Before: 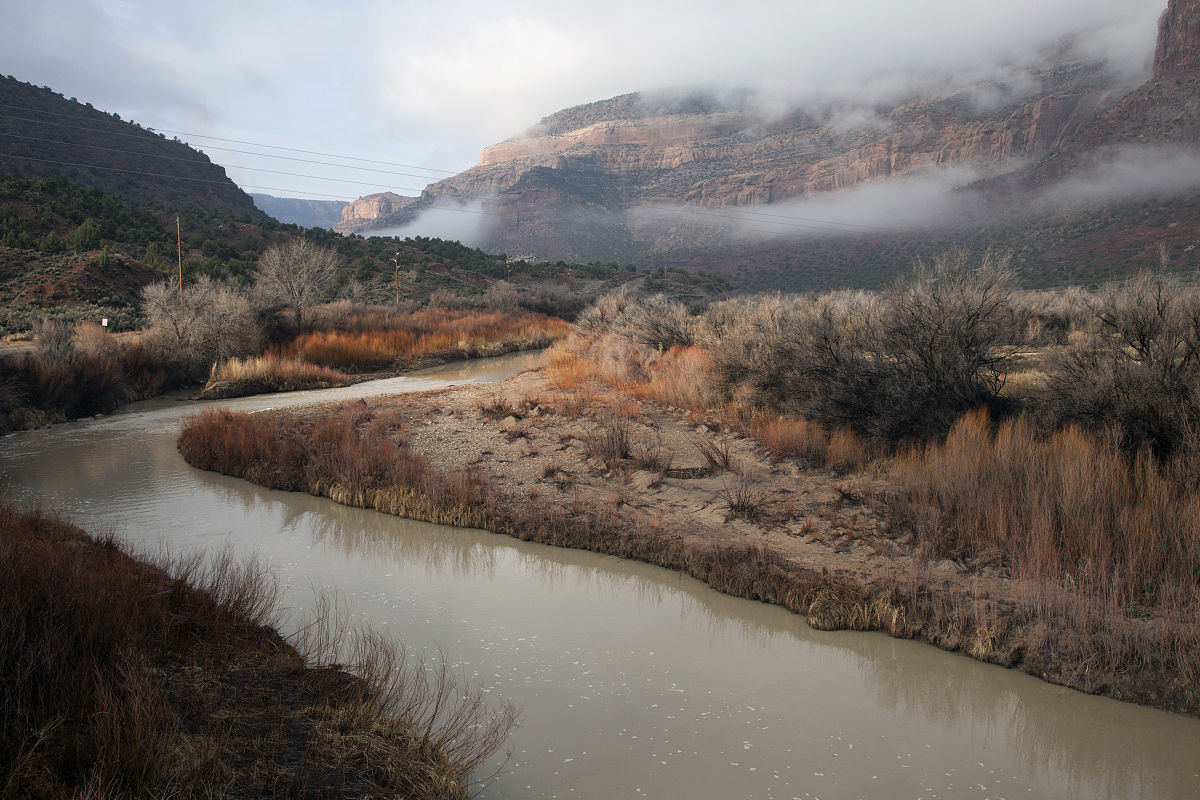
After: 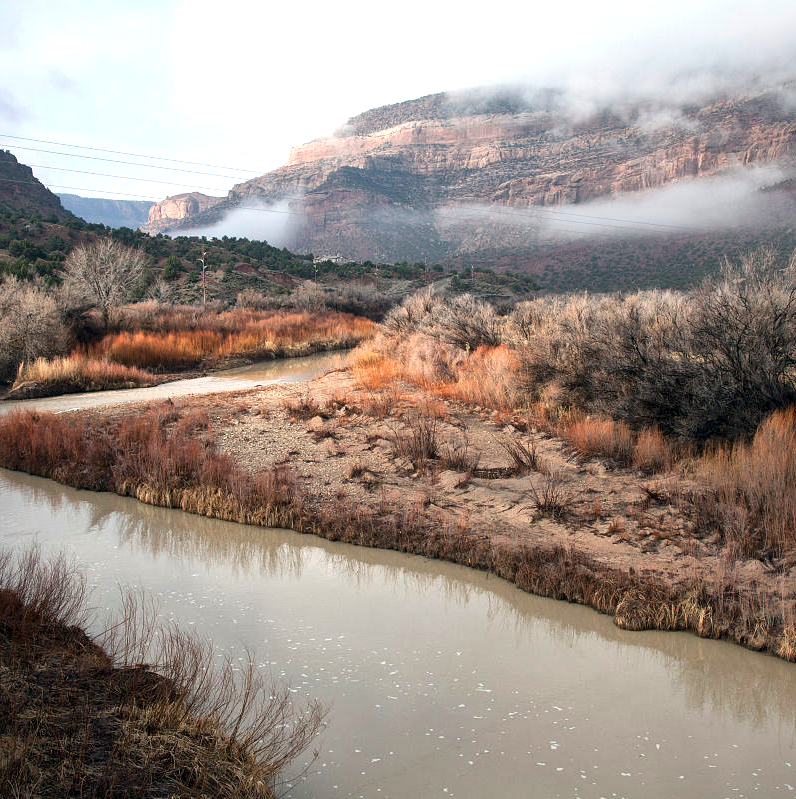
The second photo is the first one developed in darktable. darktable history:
crop and rotate: left 16.085%, right 17.553%
local contrast: mode bilateral grid, contrast 20, coarseness 20, detail 150%, midtone range 0.2
exposure: black level correction -0.001, exposure 0.544 EV, compensate exposure bias true, compensate highlight preservation false
